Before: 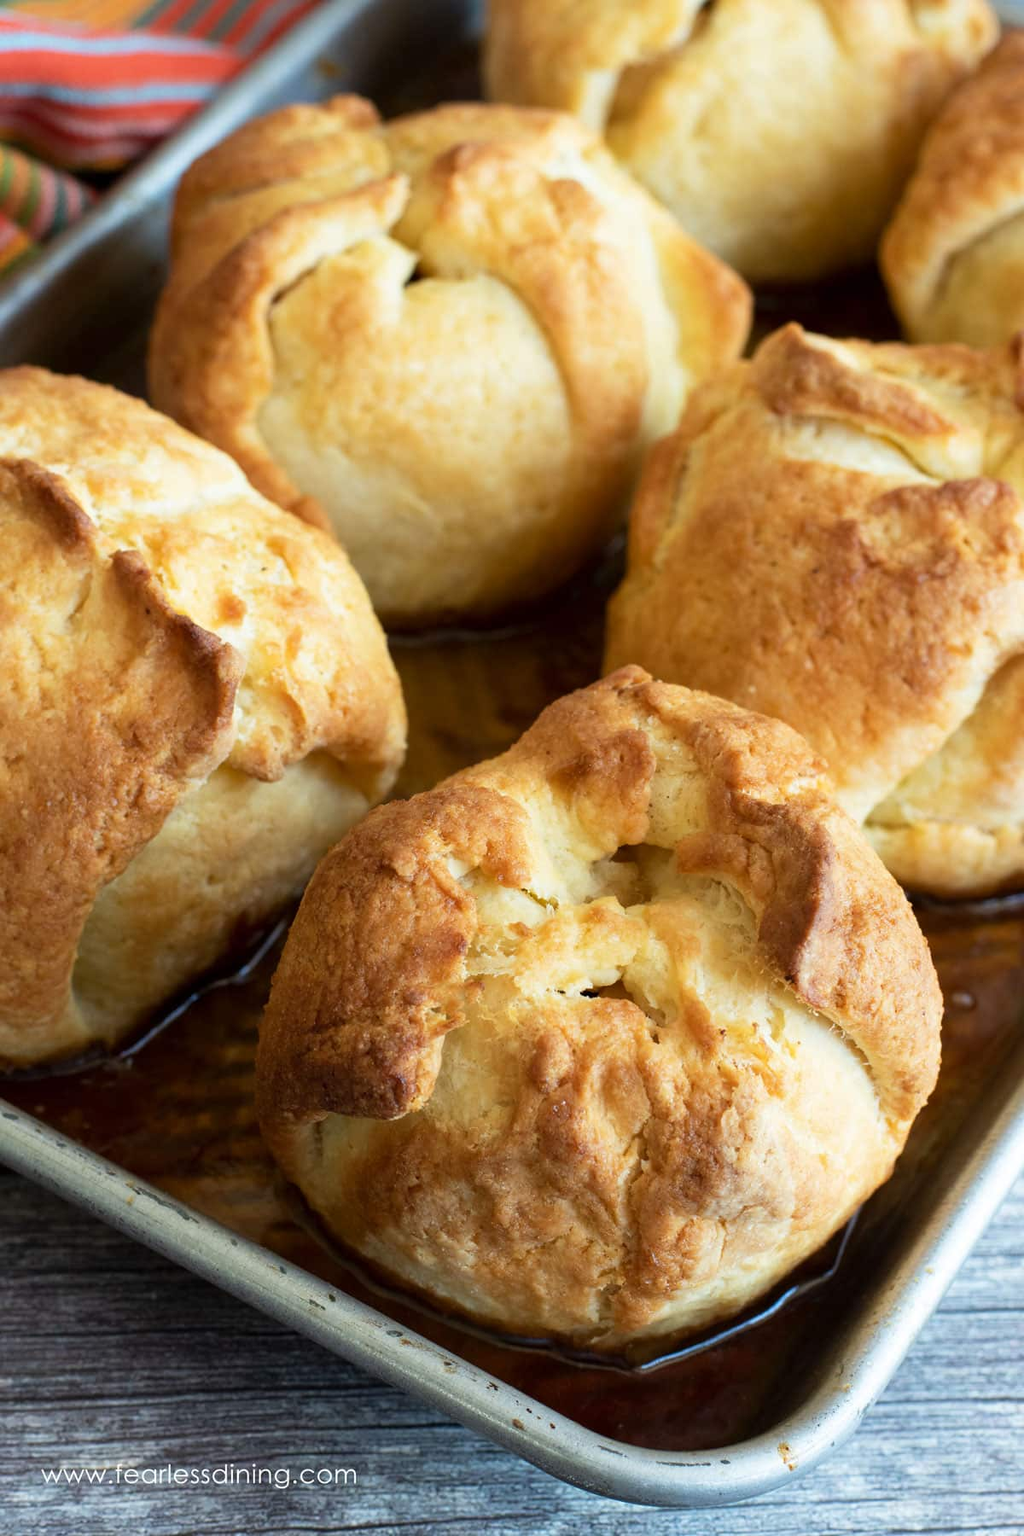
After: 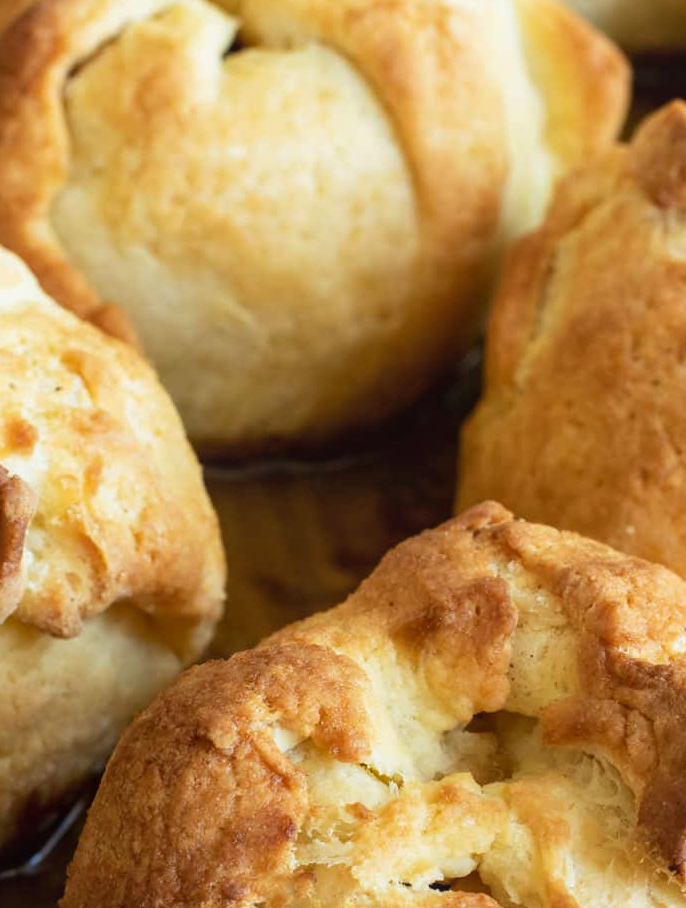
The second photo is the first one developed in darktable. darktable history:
crop: left 20.932%, top 15.471%, right 21.848%, bottom 34.081%
local contrast: detail 110%
